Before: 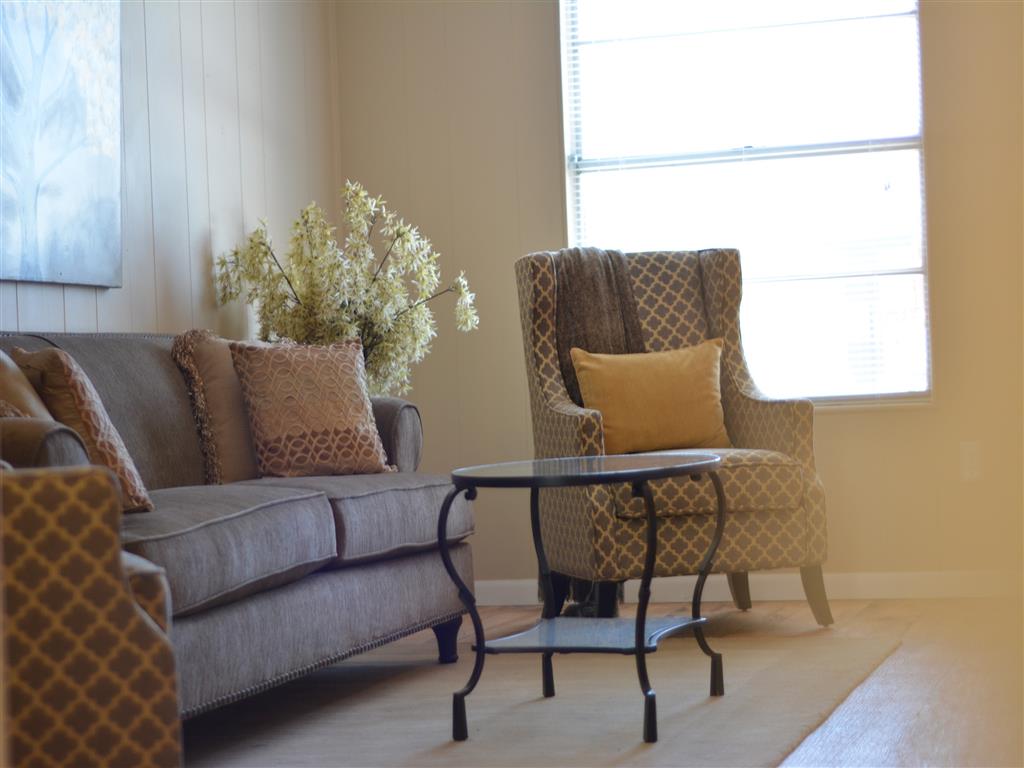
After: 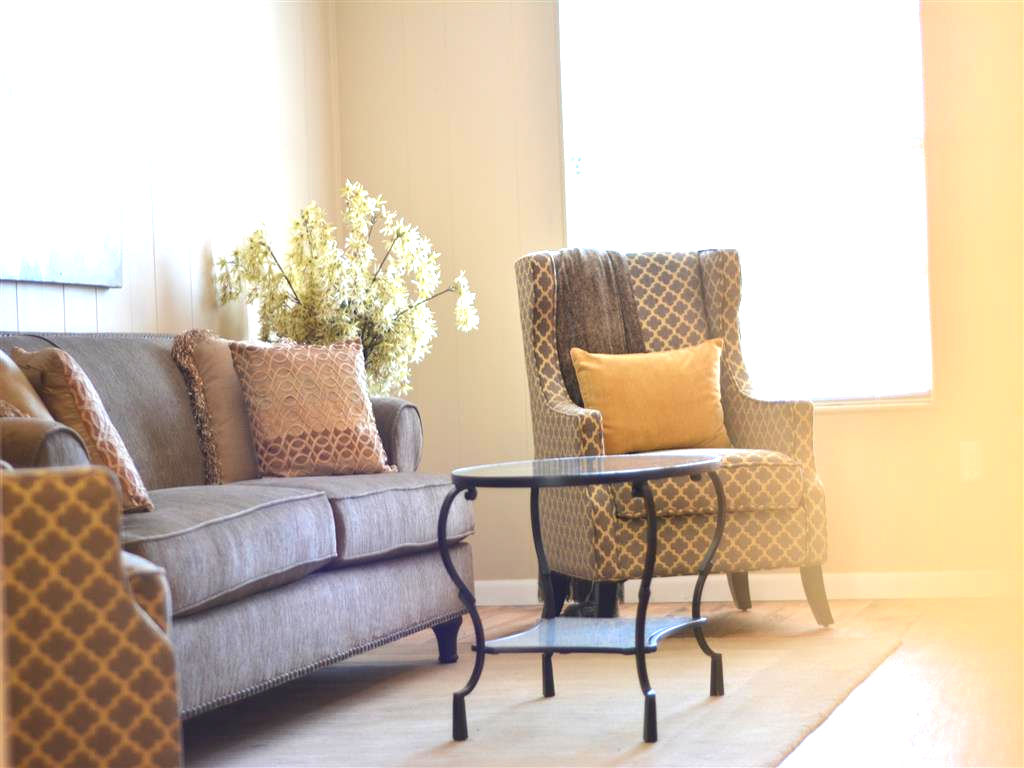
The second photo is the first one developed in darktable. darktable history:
exposure: black level correction 0, exposure 1.41 EV, compensate exposure bias true, compensate highlight preservation false
